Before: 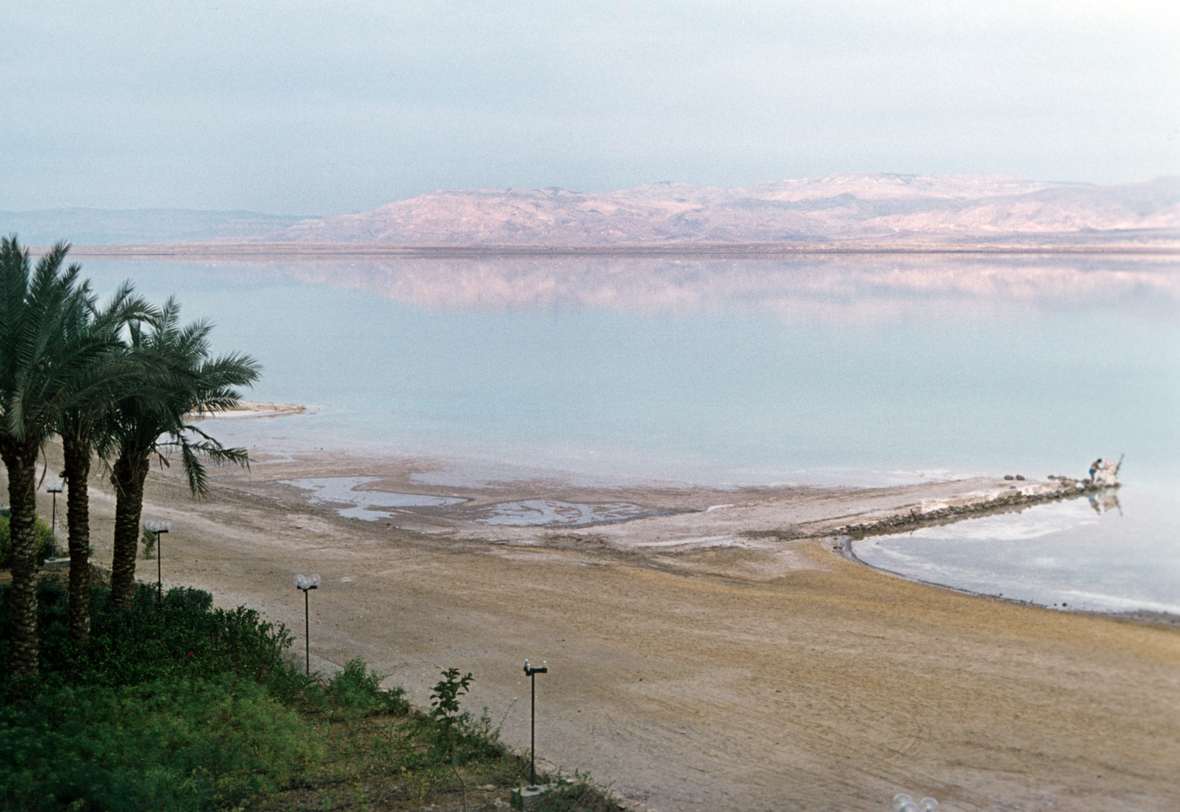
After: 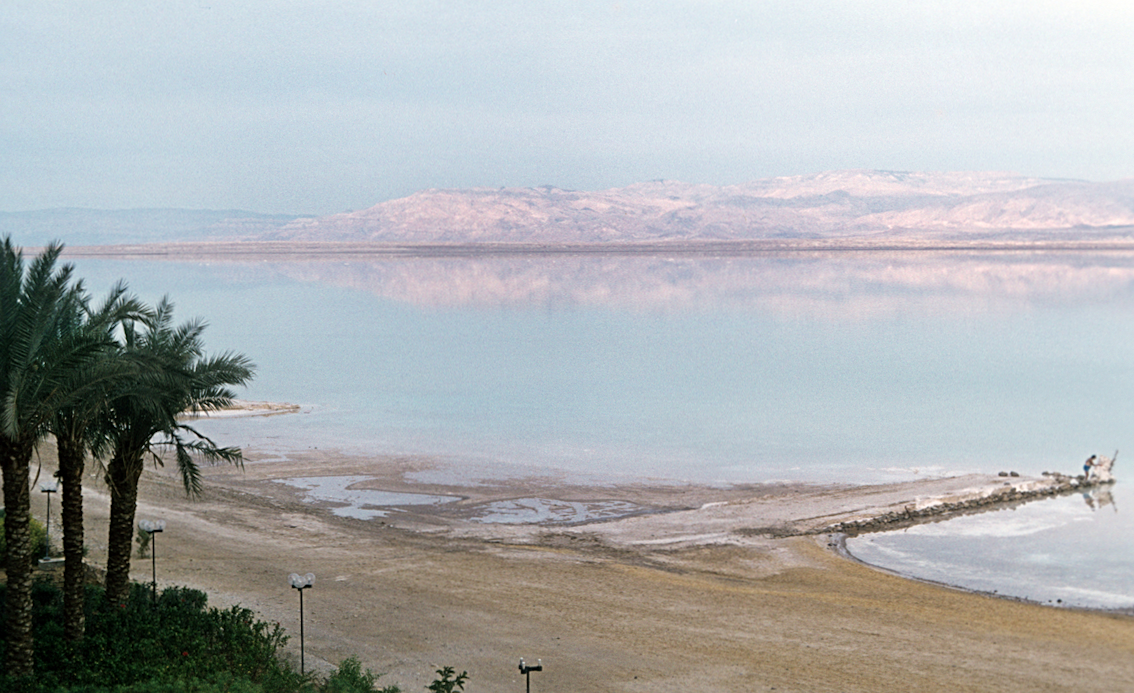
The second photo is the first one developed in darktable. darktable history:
sharpen: amount 0.2
crop and rotate: angle 0.2°, left 0.275%, right 3.127%, bottom 14.18%
